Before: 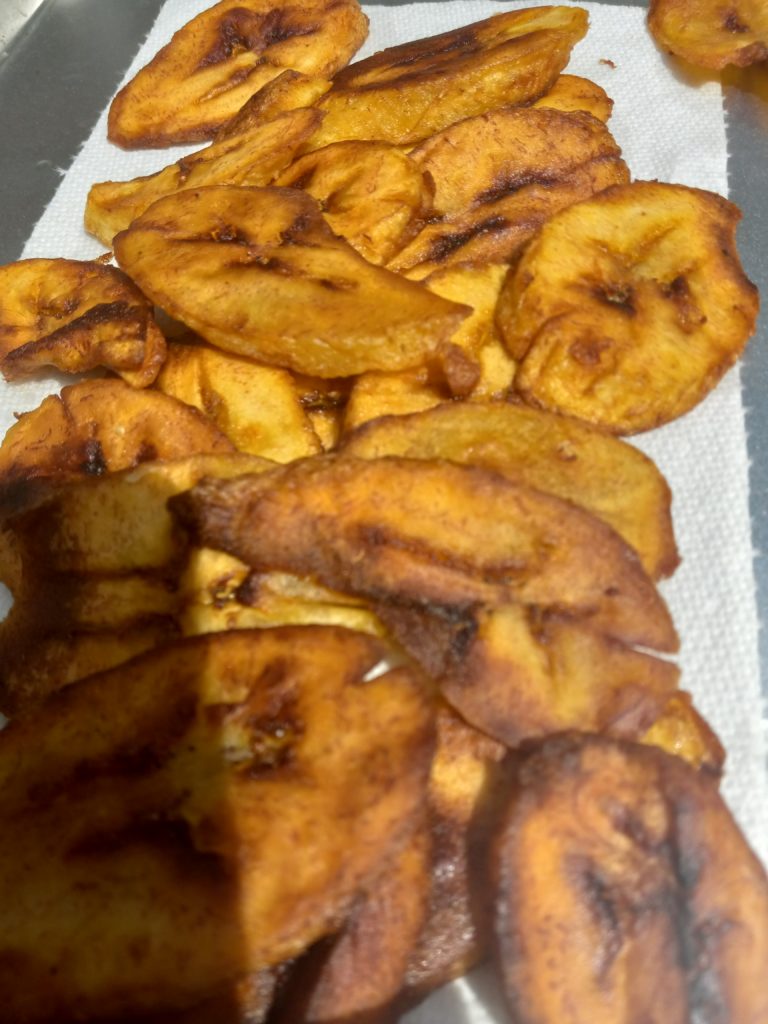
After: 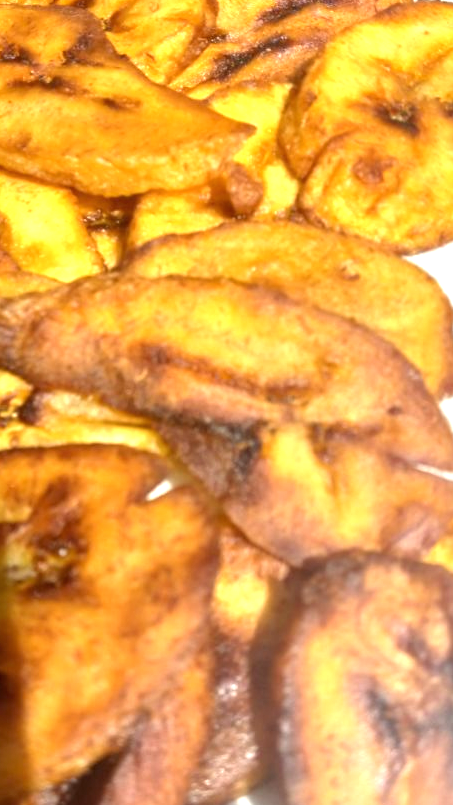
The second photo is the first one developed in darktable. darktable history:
exposure: black level correction 0, exposure 1.1 EV, compensate exposure bias true, compensate highlight preservation false
crop and rotate: left 28.256%, top 17.734%, right 12.656%, bottom 3.573%
